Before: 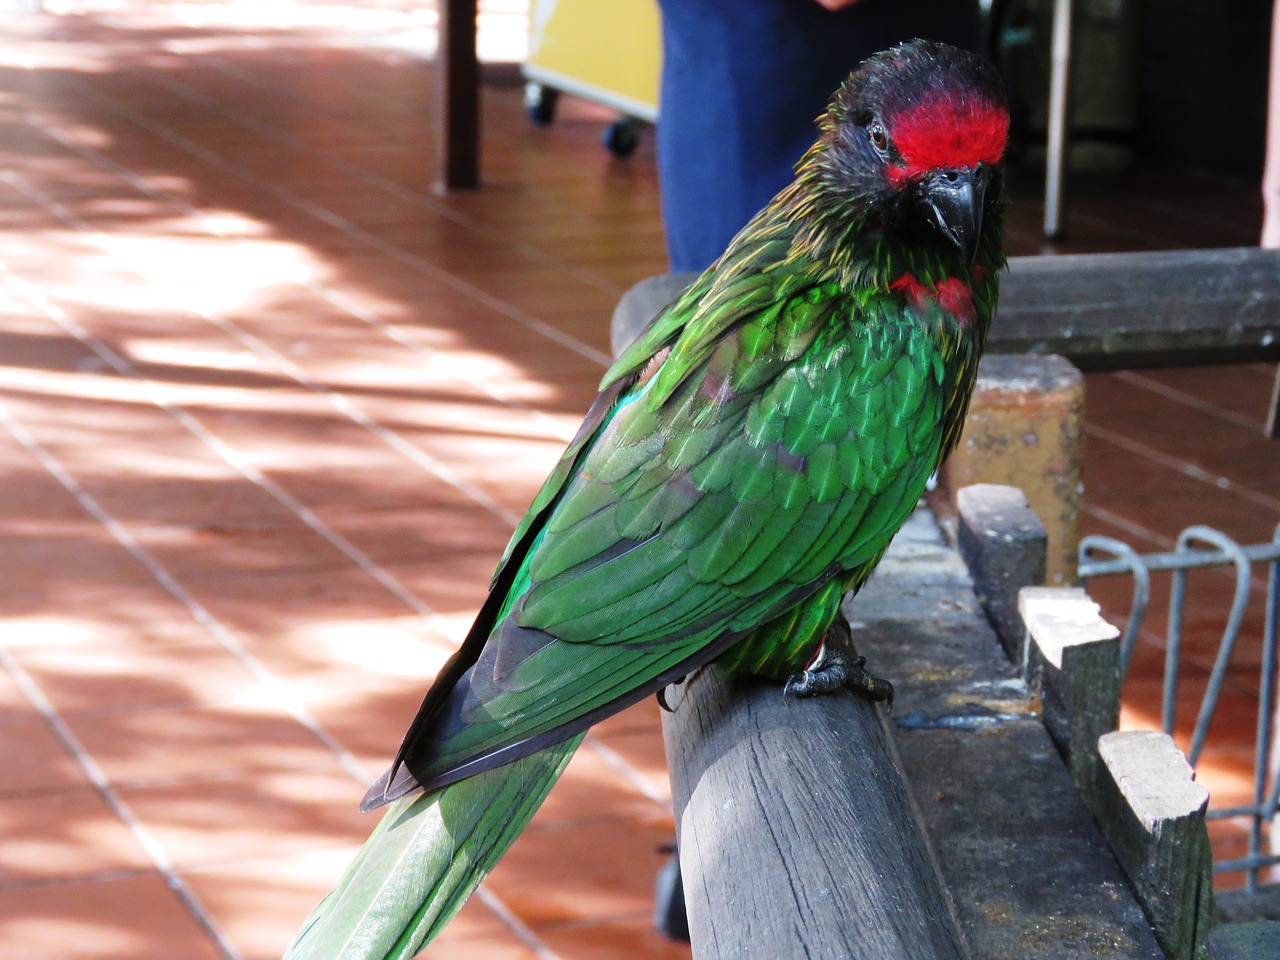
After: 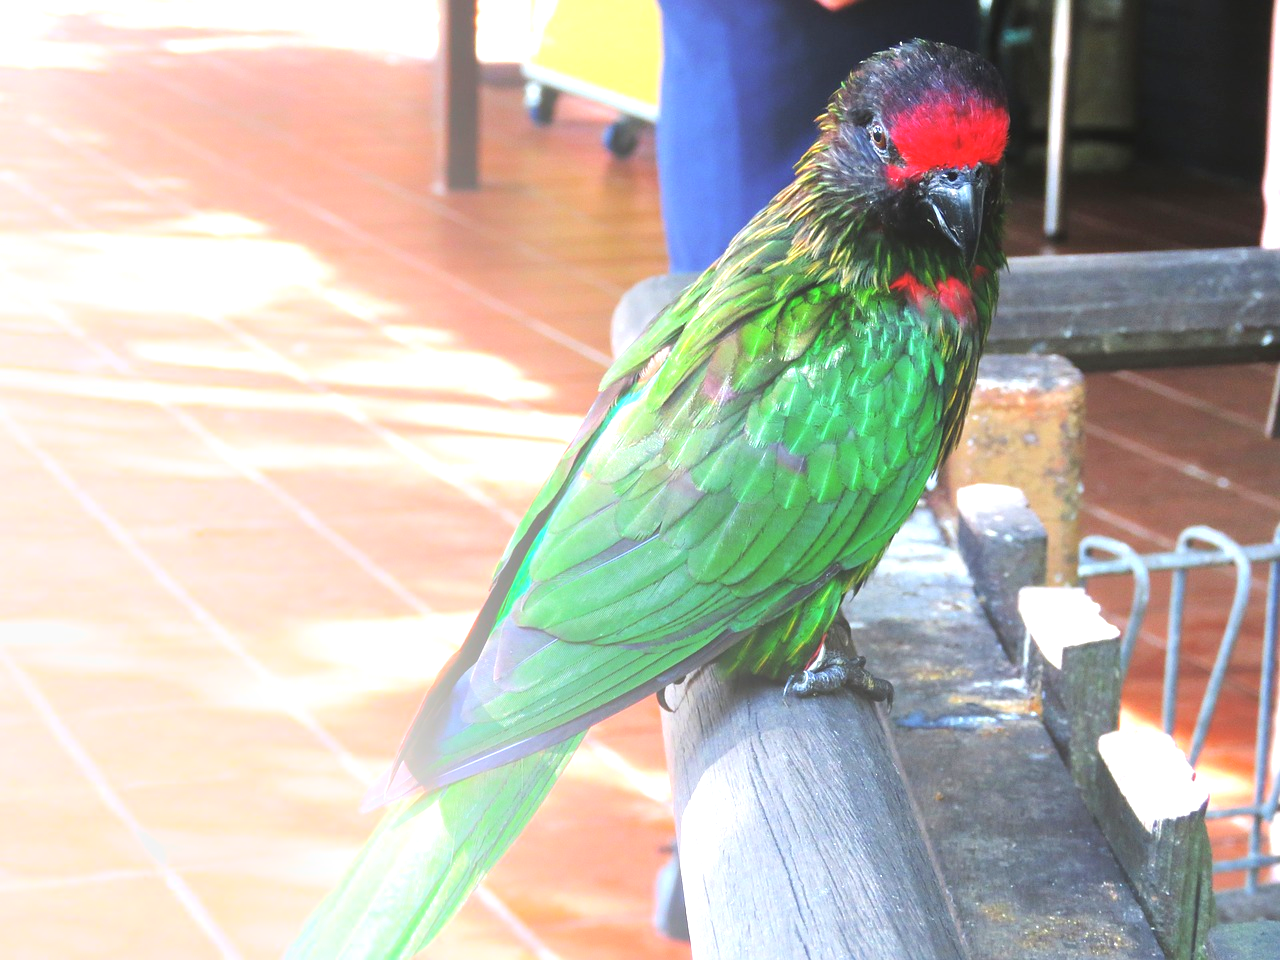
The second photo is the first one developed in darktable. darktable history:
bloom: size 38%, threshold 95%, strength 30%
exposure: black level correction 0, exposure 1.1 EV, compensate exposure bias true, compensate highlight preservation false
